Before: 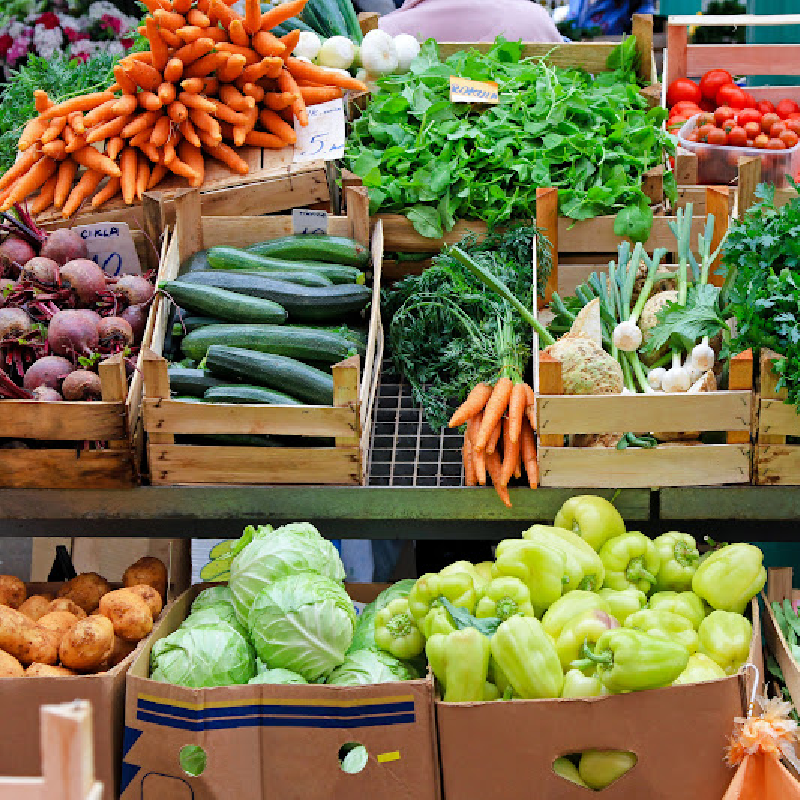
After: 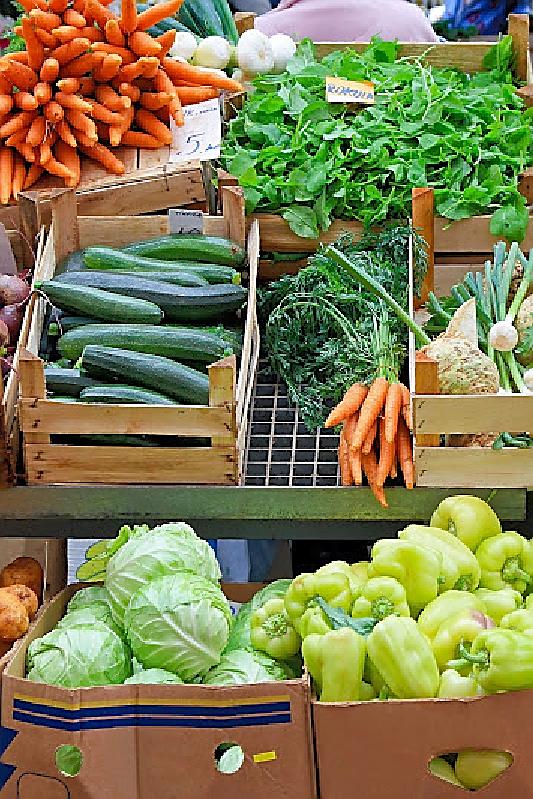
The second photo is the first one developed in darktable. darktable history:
crop and rotate: left 15.546%, right 17.787%
sharpen: radius 1.4, amount 1.25, threshold 0.7
rgb curve: curves: ch0 [(0, 0) (0.072, 0.166) (0.217, 0.293) (0.414, 0.42) (1, 1)], compensate middle gray true, preserve colors basic power
white balance: emerald 1
